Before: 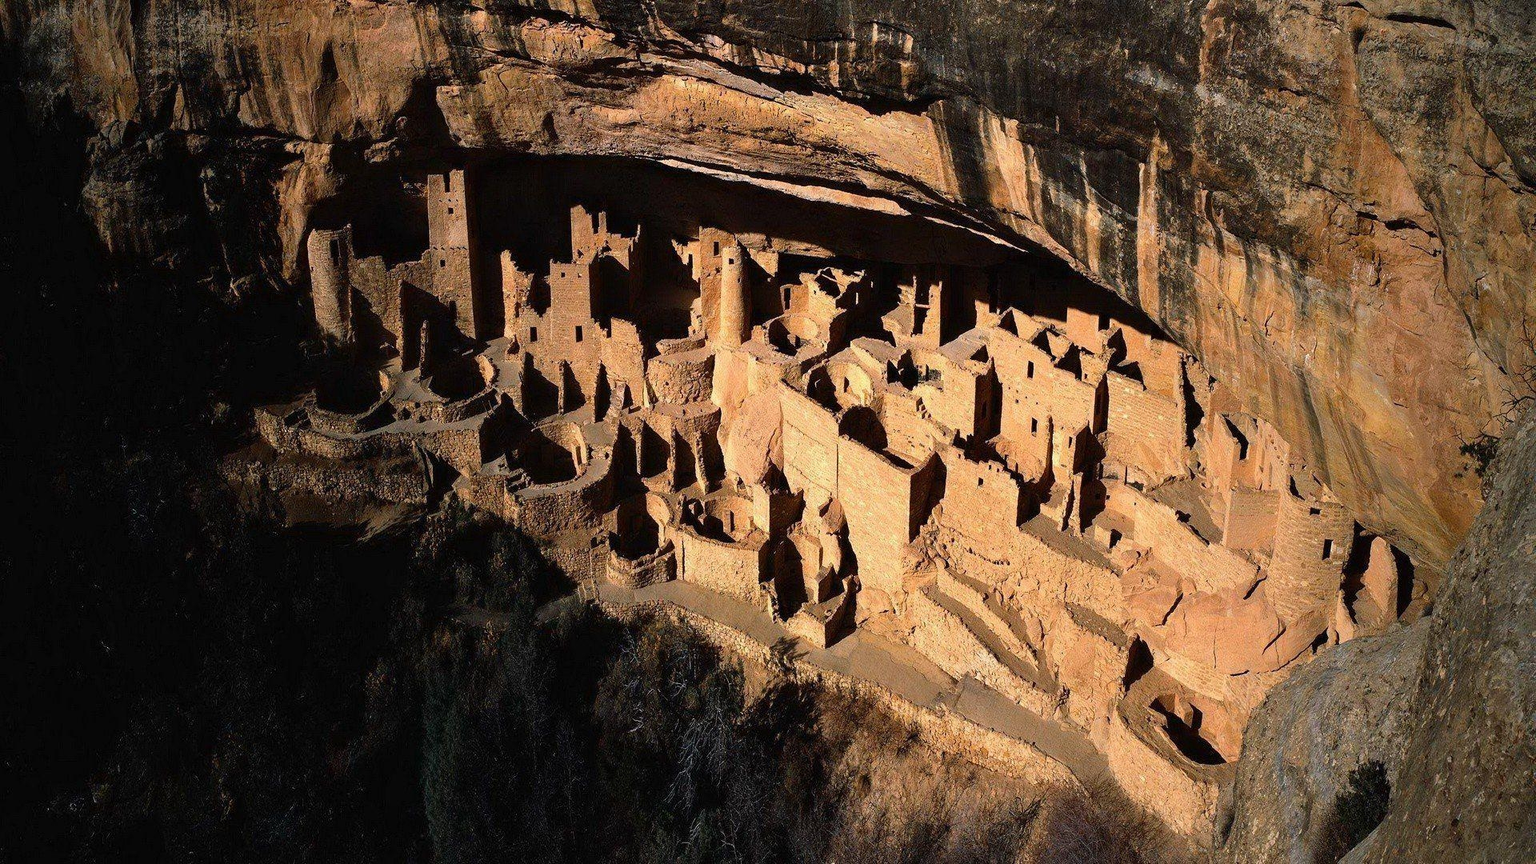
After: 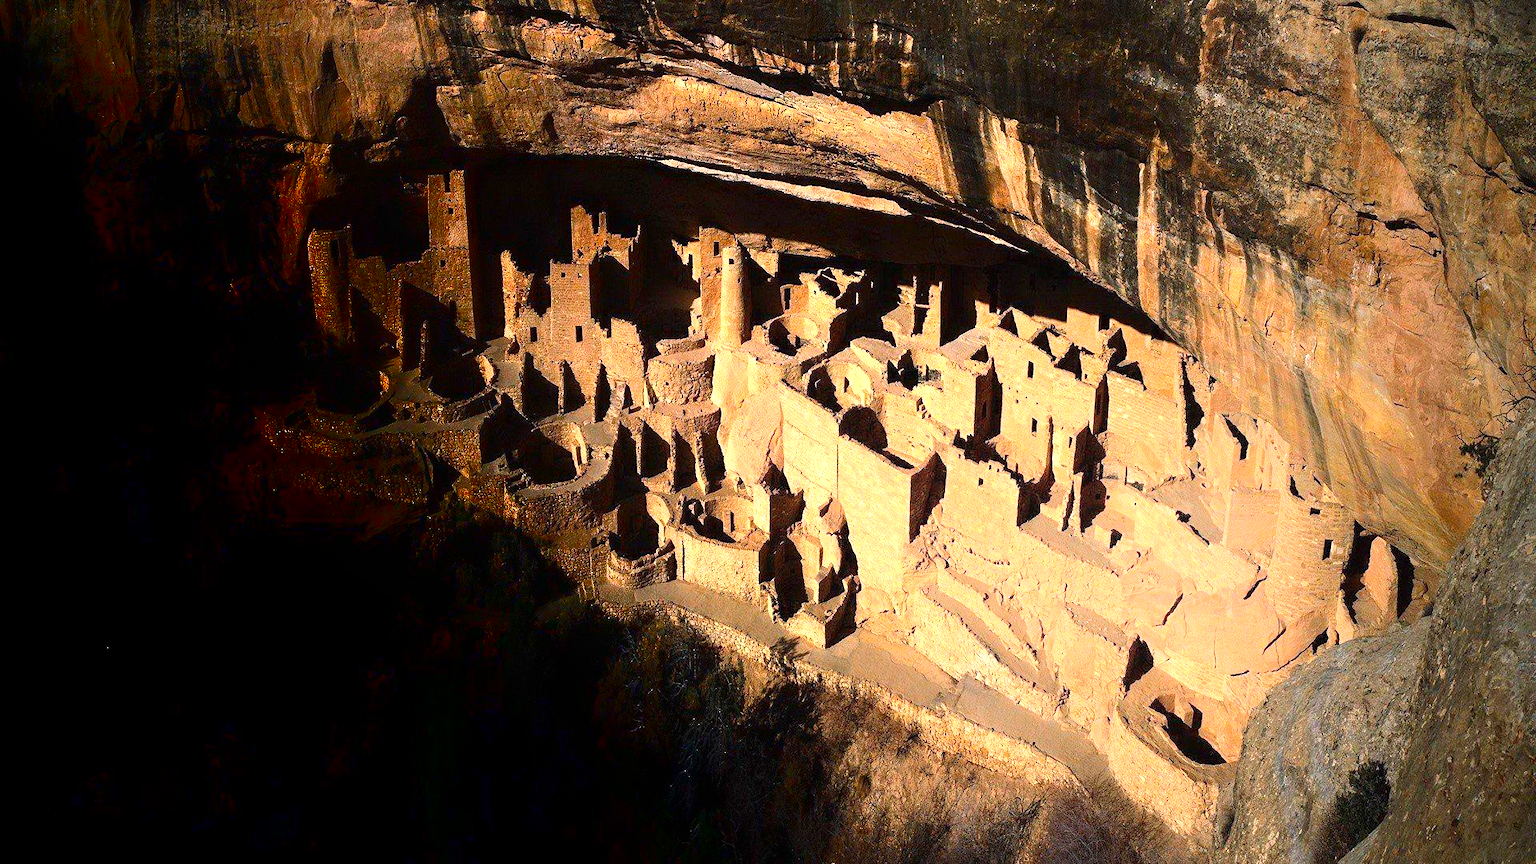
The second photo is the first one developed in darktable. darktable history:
exposure: exposure 0.64 EV, compensate highlight preservation false
shadows and highlights: shadows -90, highlights 90, soften with gaussian
contrast brightness saturation: saturation 0.13
